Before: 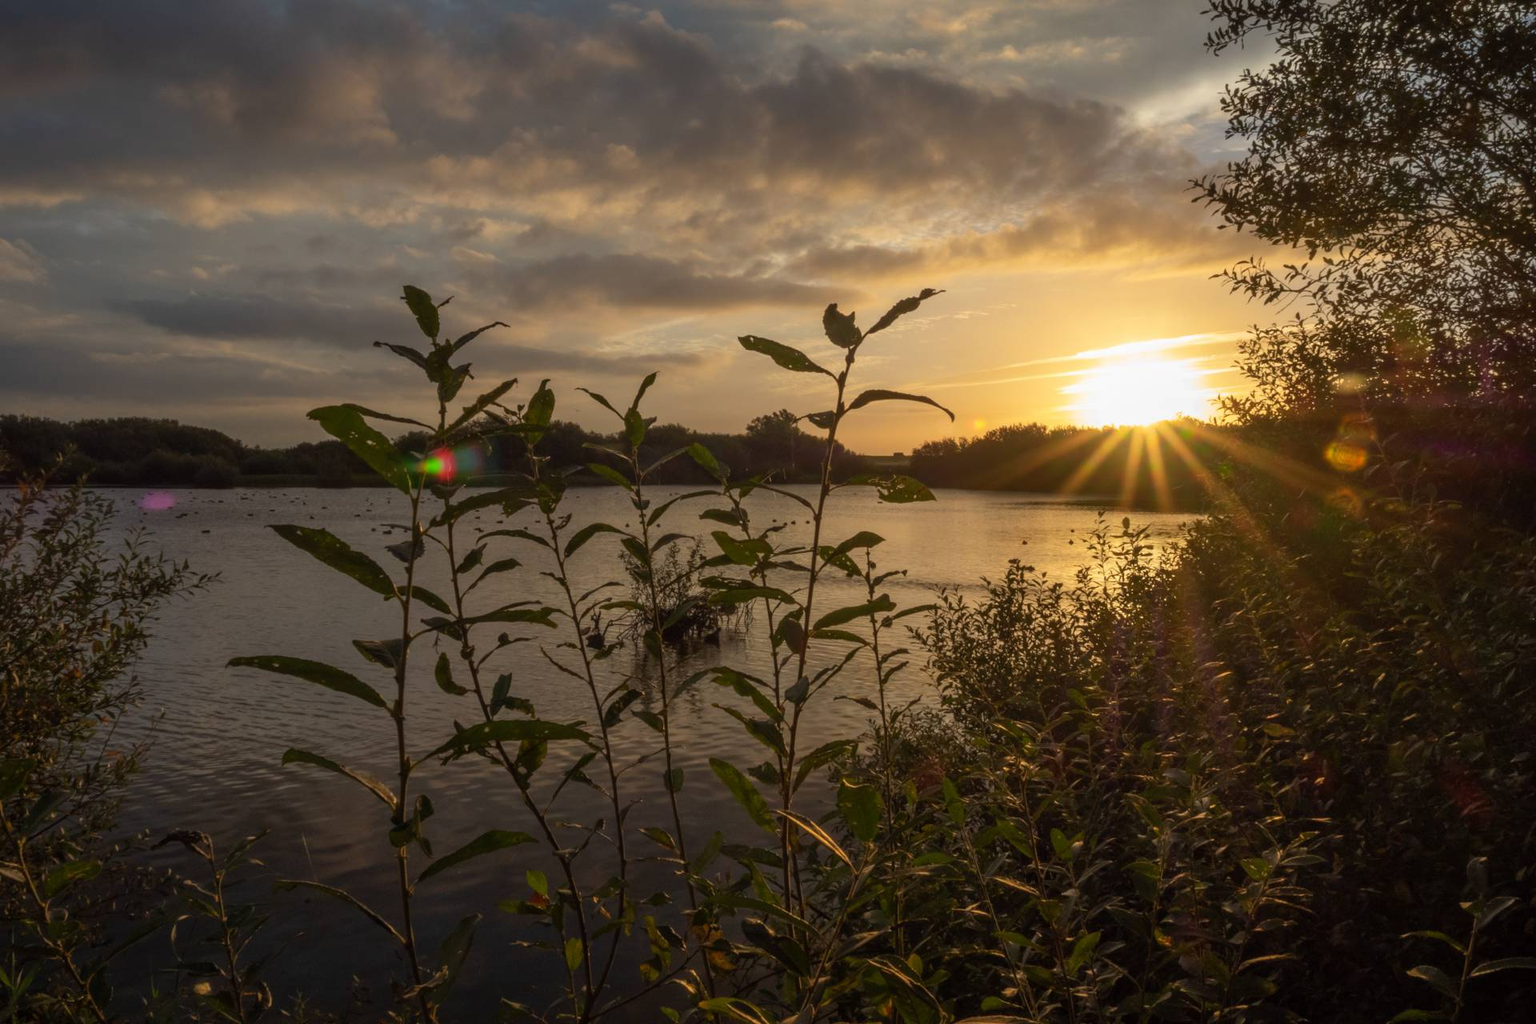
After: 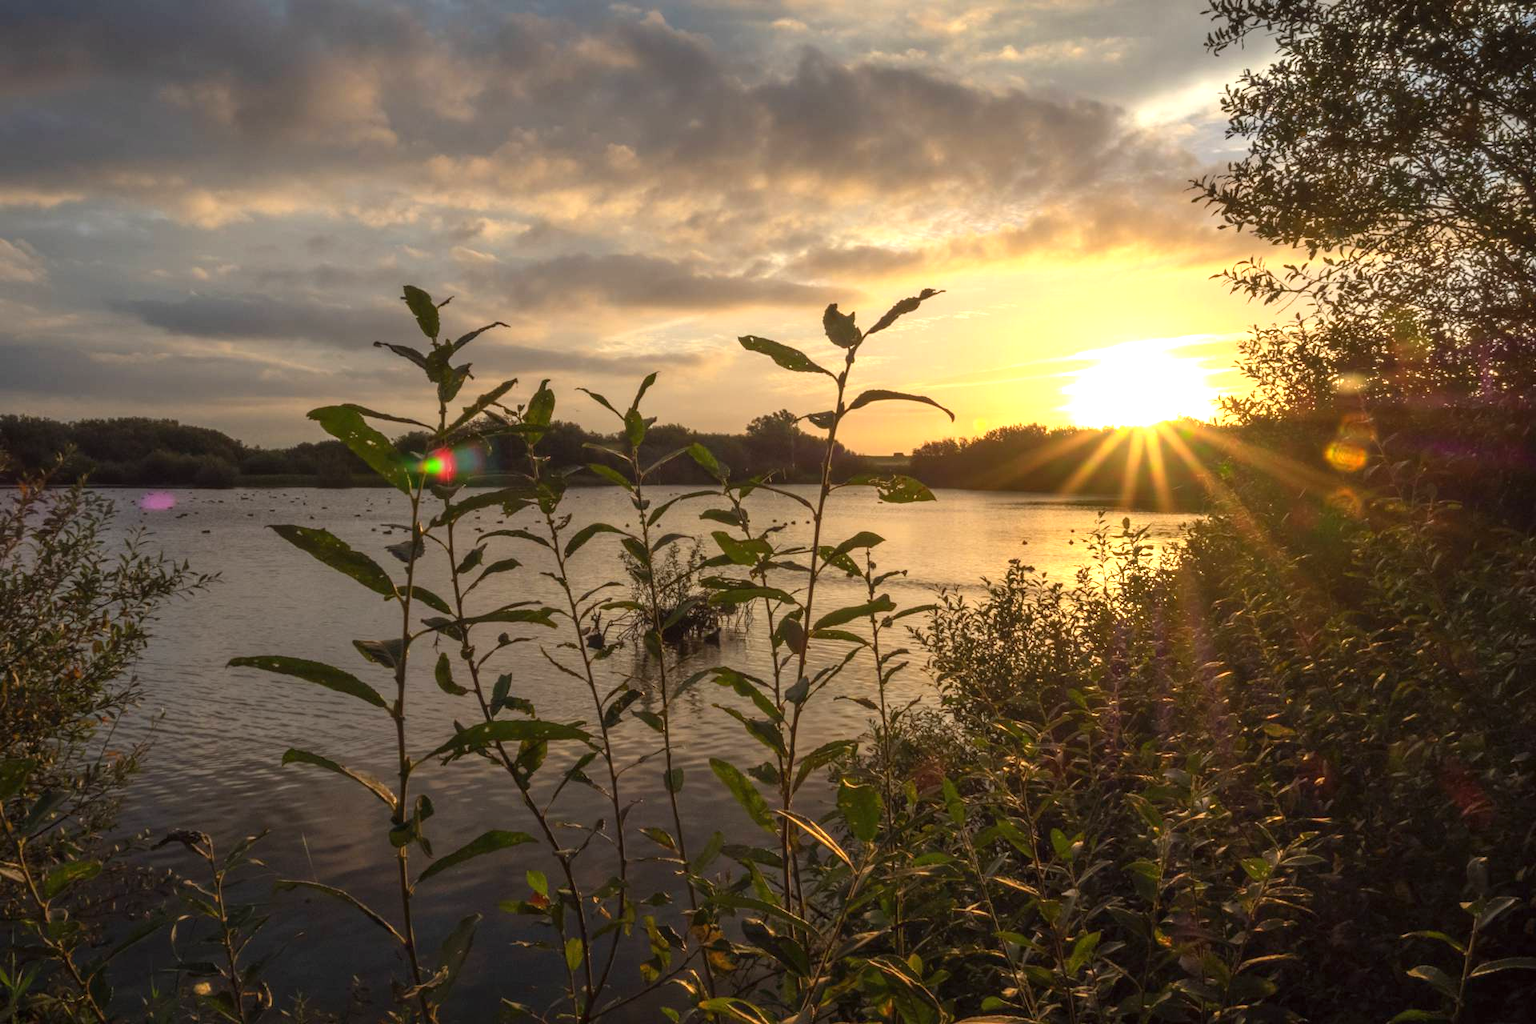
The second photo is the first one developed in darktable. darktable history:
exposure: black level correction 0, exposure 0.889 EV, compensate exposure bias true, compensate highlight preservation false
